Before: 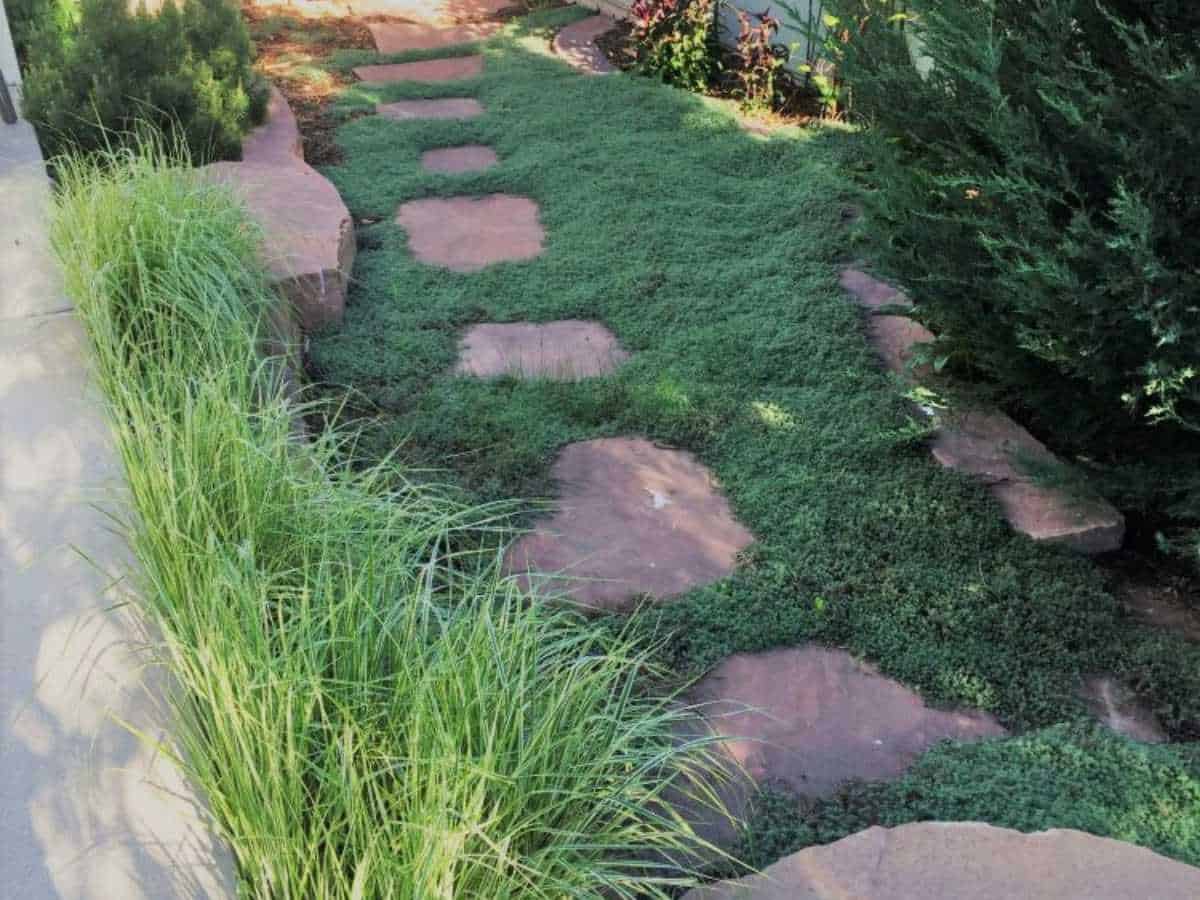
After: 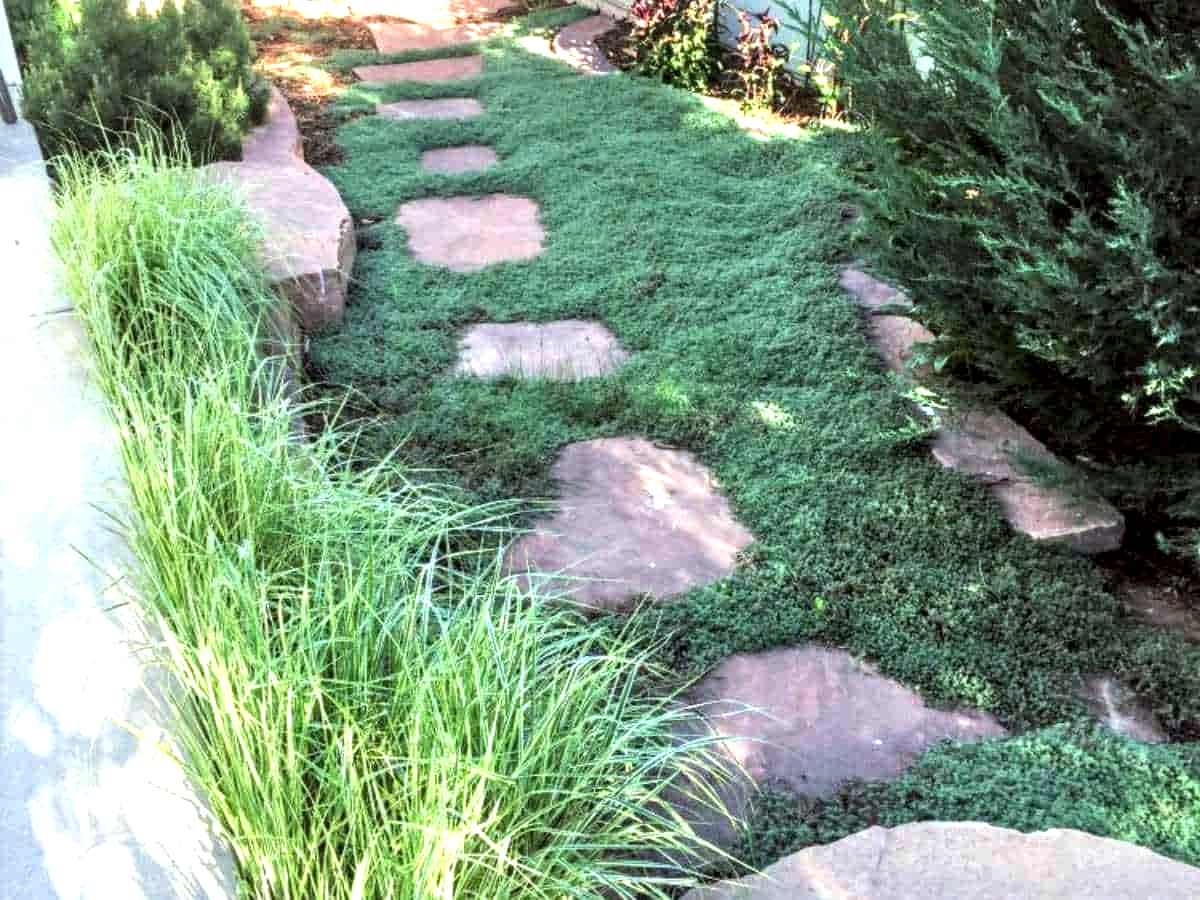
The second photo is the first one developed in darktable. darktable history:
color correction: highlights a* -4.9, highlights b* -4.12, shadows a* 3.82, shadows b* 4.23
local contrast: detail 150%
exposure: black level correction 0, exposure 1 EV, compensate highlight preservation false
